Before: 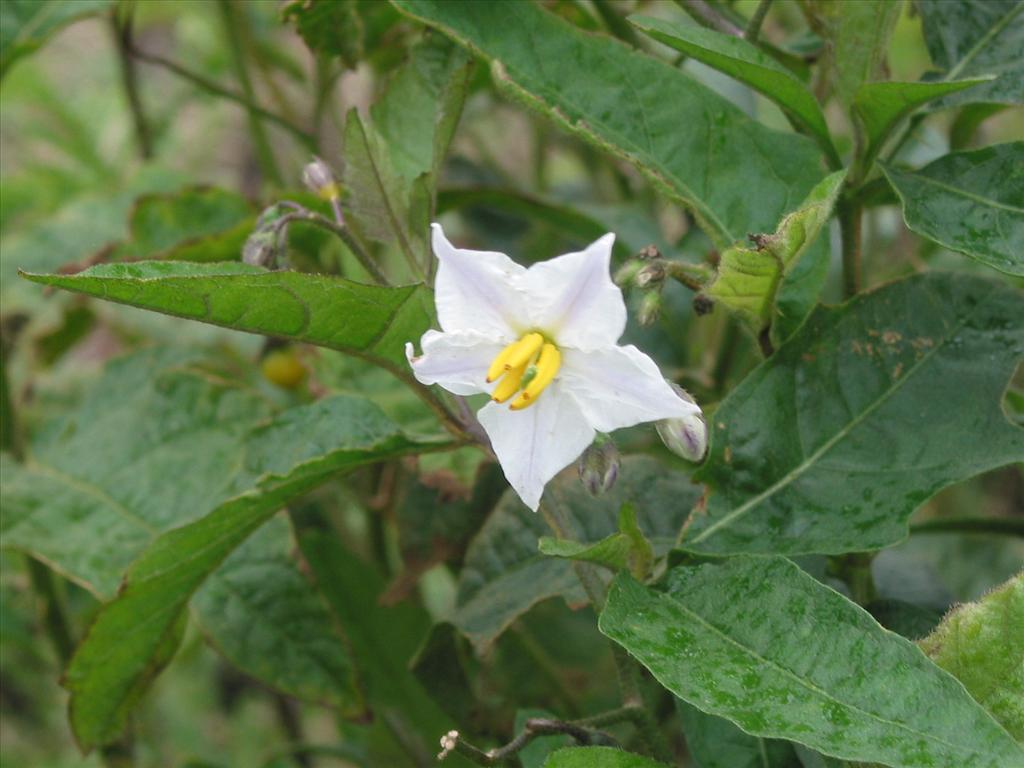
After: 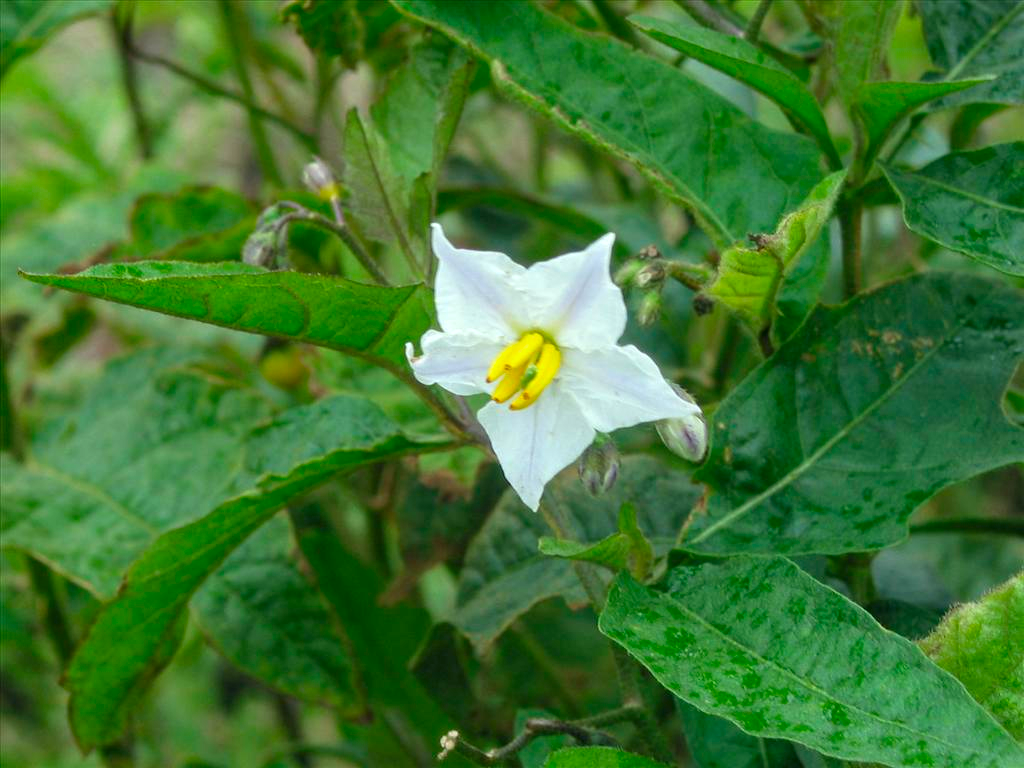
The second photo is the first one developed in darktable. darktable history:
color correction: highlights a* -7.33, highlights b* 1.26, shadows a* -3.55, saturation 1.4
local contrast: on, module defaults
